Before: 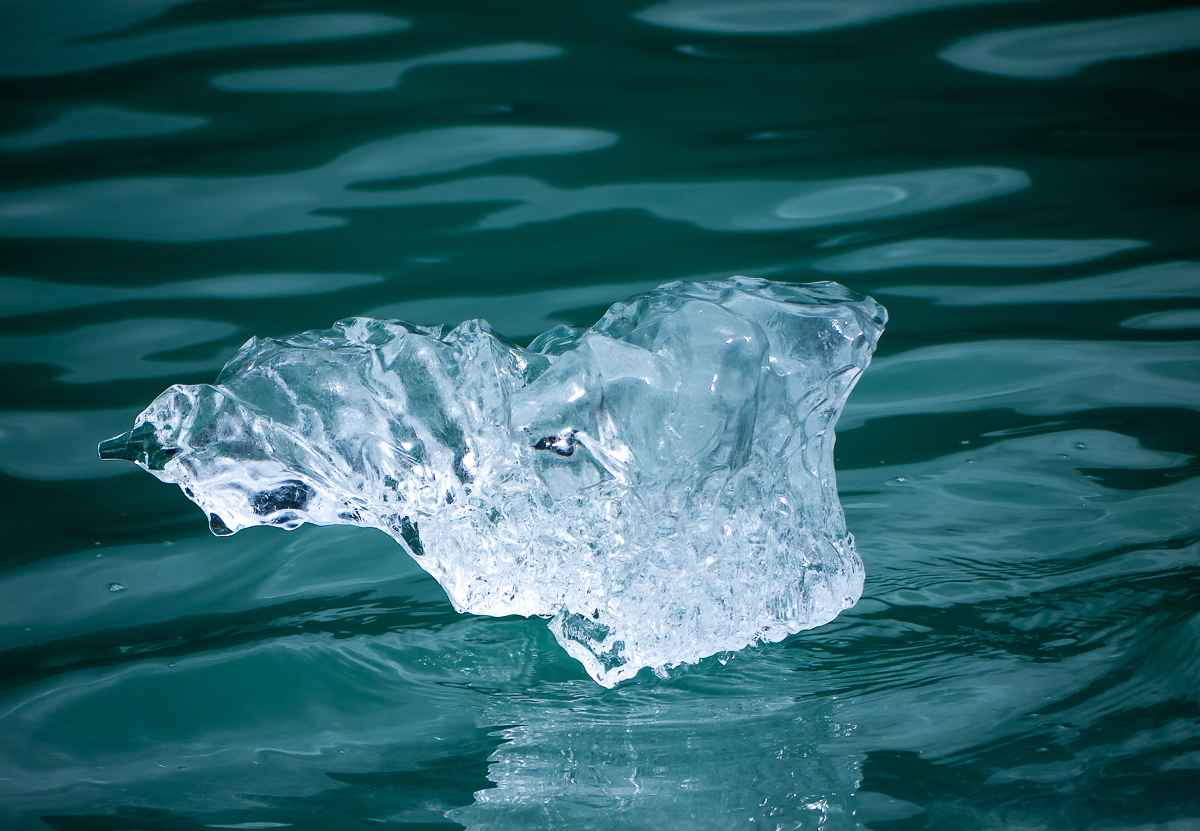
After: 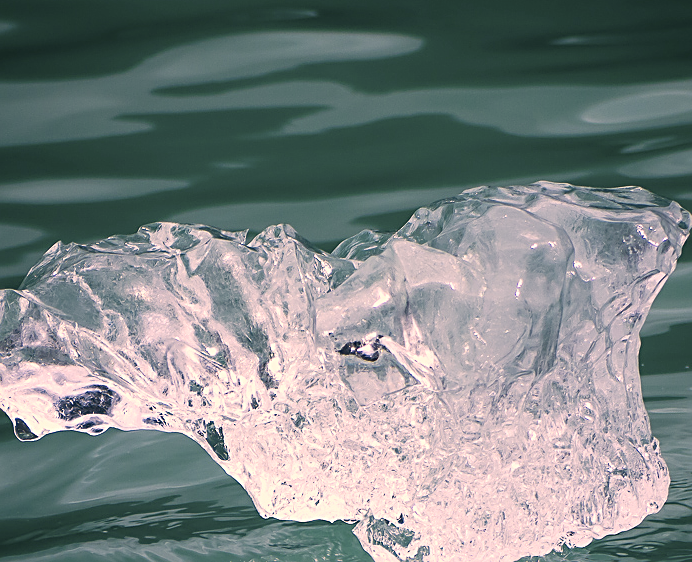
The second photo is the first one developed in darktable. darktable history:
exposure: exposure 0.295 EV, compensate exposure bias true, compensate highlight preservation false
sharpen: on, module defaults
color correction: highlights a* 20.6, highlights b* 19.51
crop: left 16.251%, top 11.454%, right 26.033%, bottom 20.839%
contrast brightness saturation: contrast -0.097, saturation -0.099
